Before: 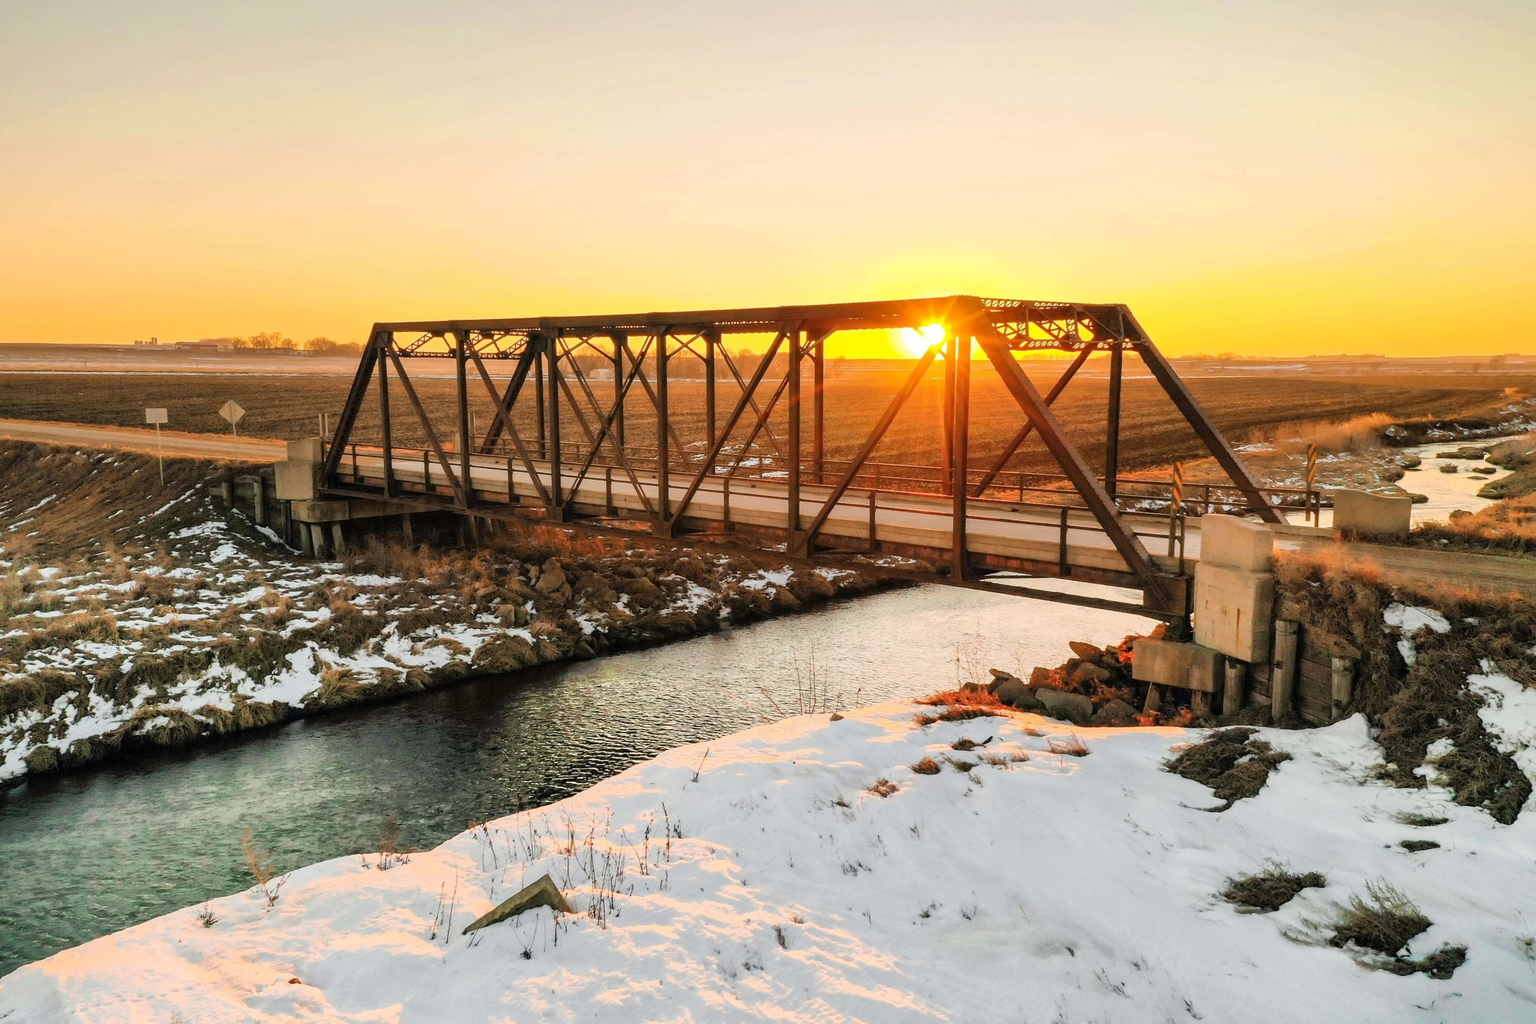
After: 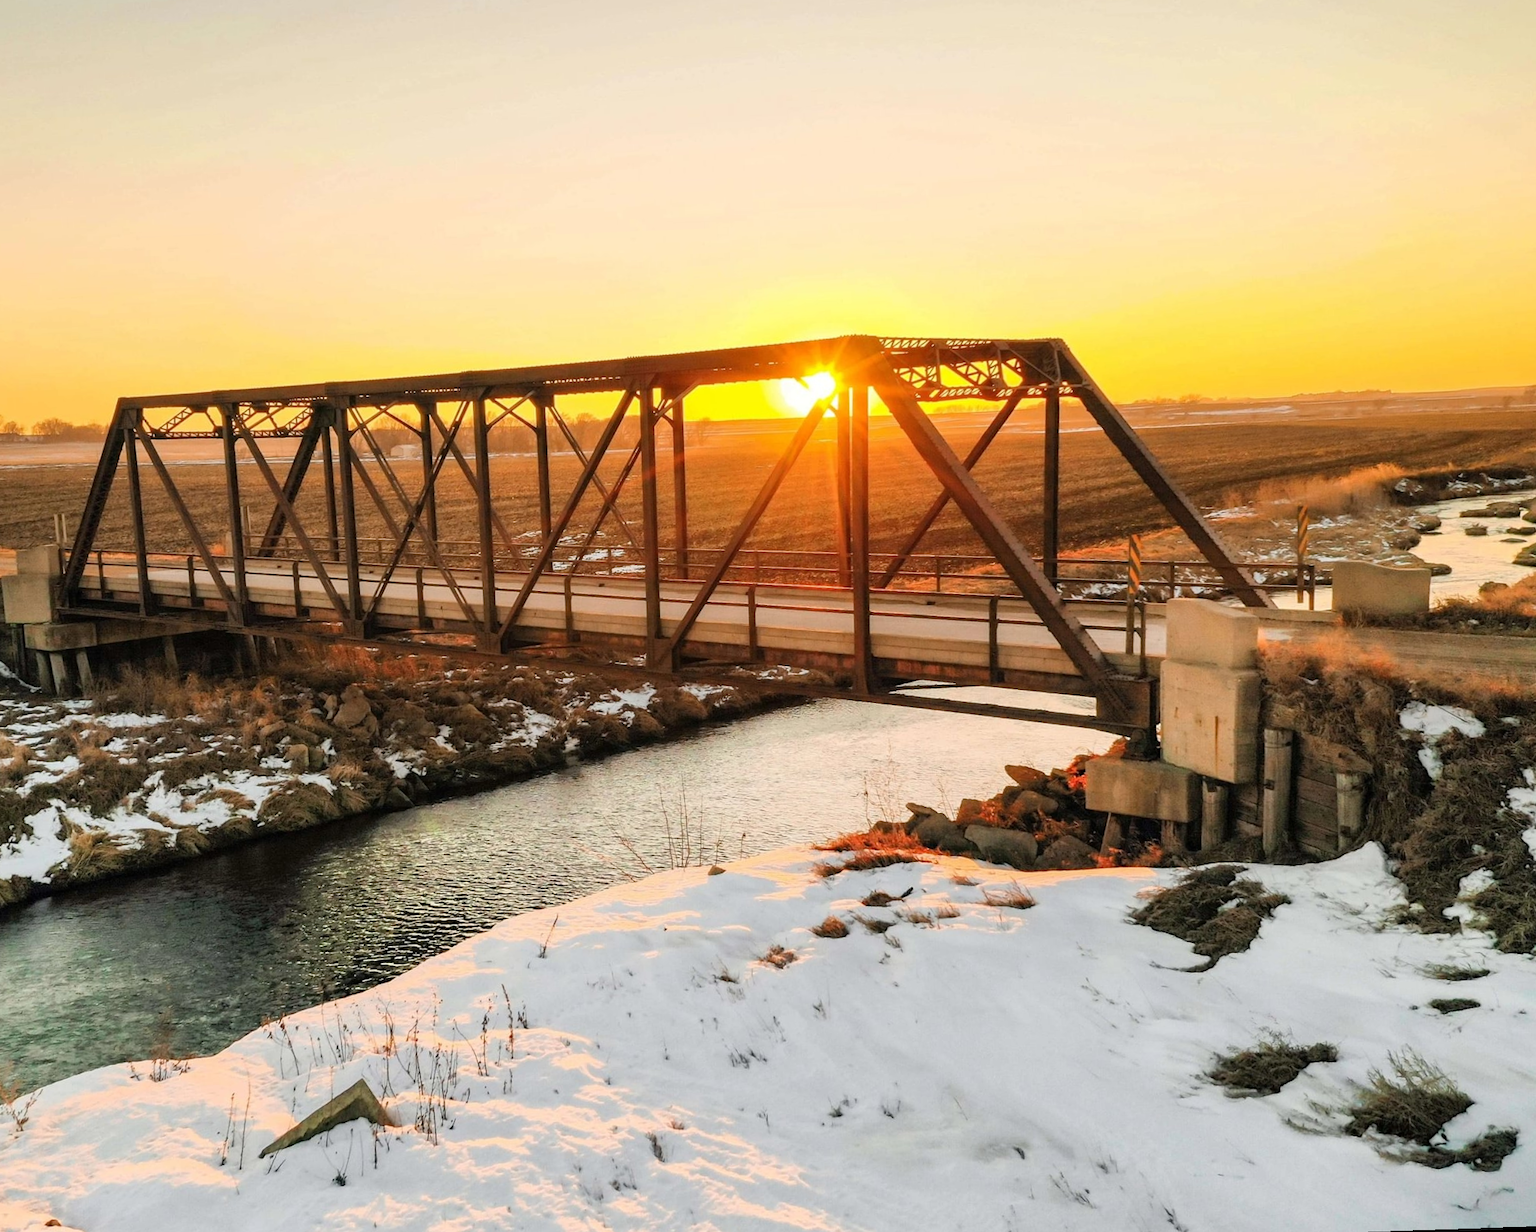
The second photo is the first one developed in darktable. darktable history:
rotate and perspective: rotation -2.12°, lens shift (vertical) 0.009, lens shift (horizontal) -0.008, automatic cropping original format, crop left 0.036, crop right 0.964, crop top 0.05, crop bottom 0.959
crop: left 16.145%
